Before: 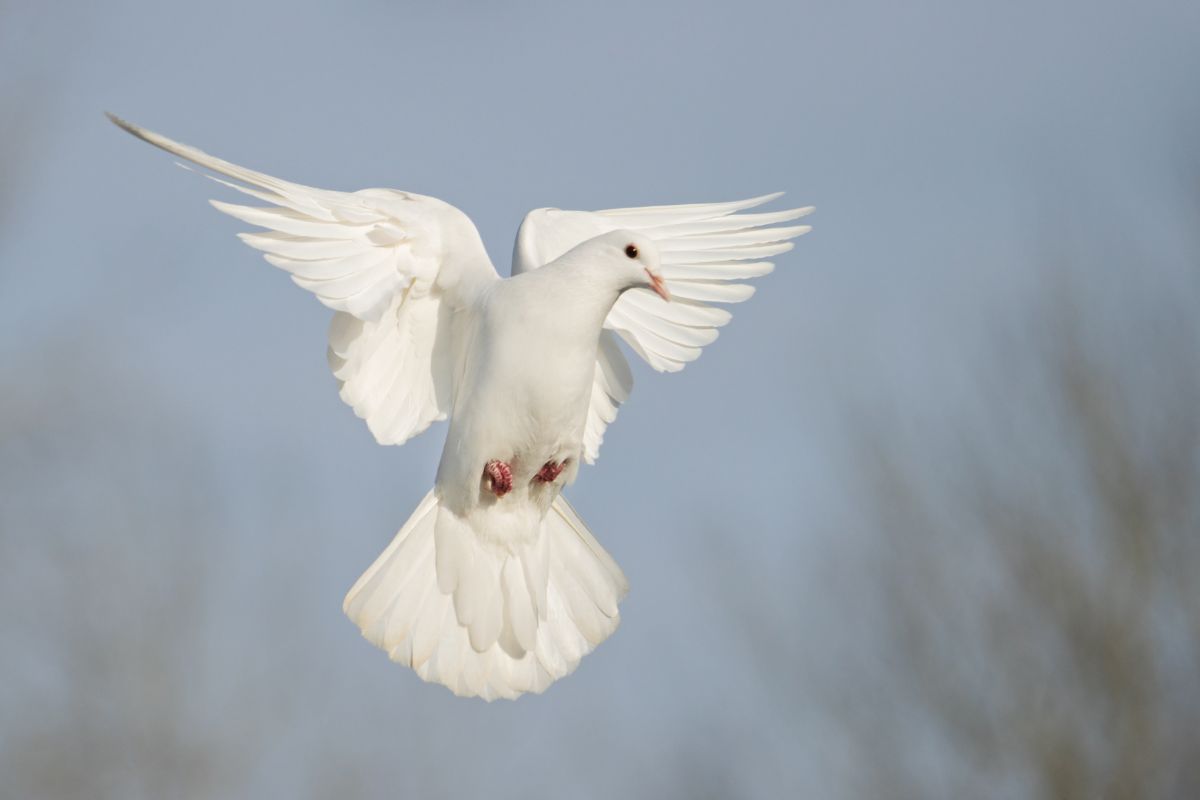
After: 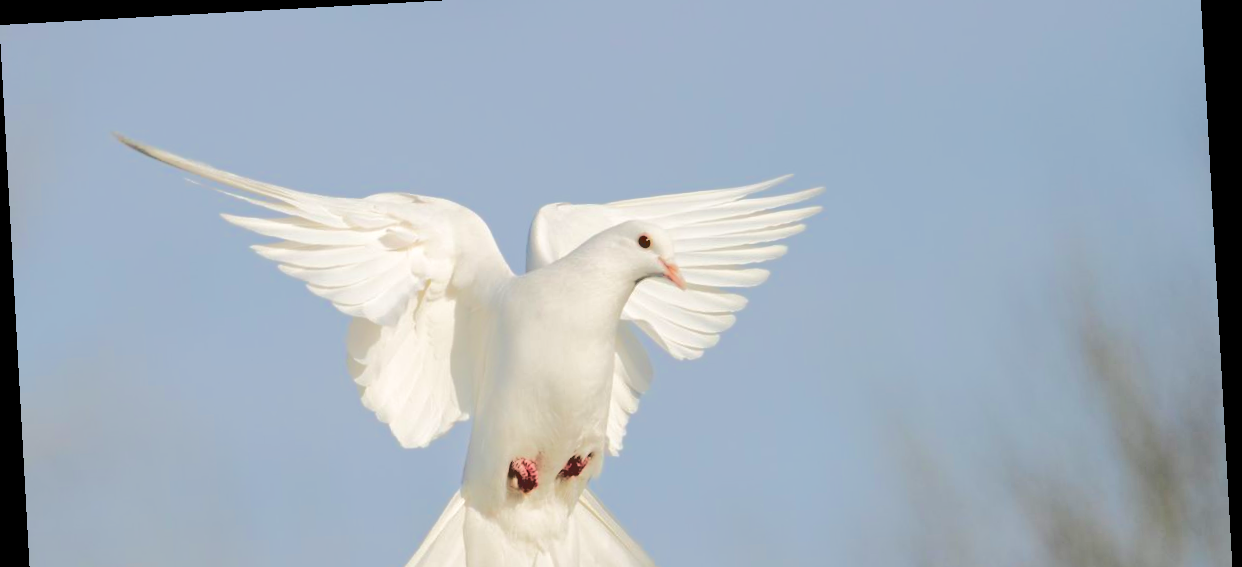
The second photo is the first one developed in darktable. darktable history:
crop and rotate: top 4.848%, bottom 29.503%
rotate and perspective: rotation -3.18°, automatic cropping off
base curve: curves: ch0 [(0.065, 0.026) (0.236, 0.358) (0.53, 0.546) (0.777, 0.841) (0.924, 0.992)], preserve colors average RGB
white balance: red 1, blue 1
velvia: on, module defaults
